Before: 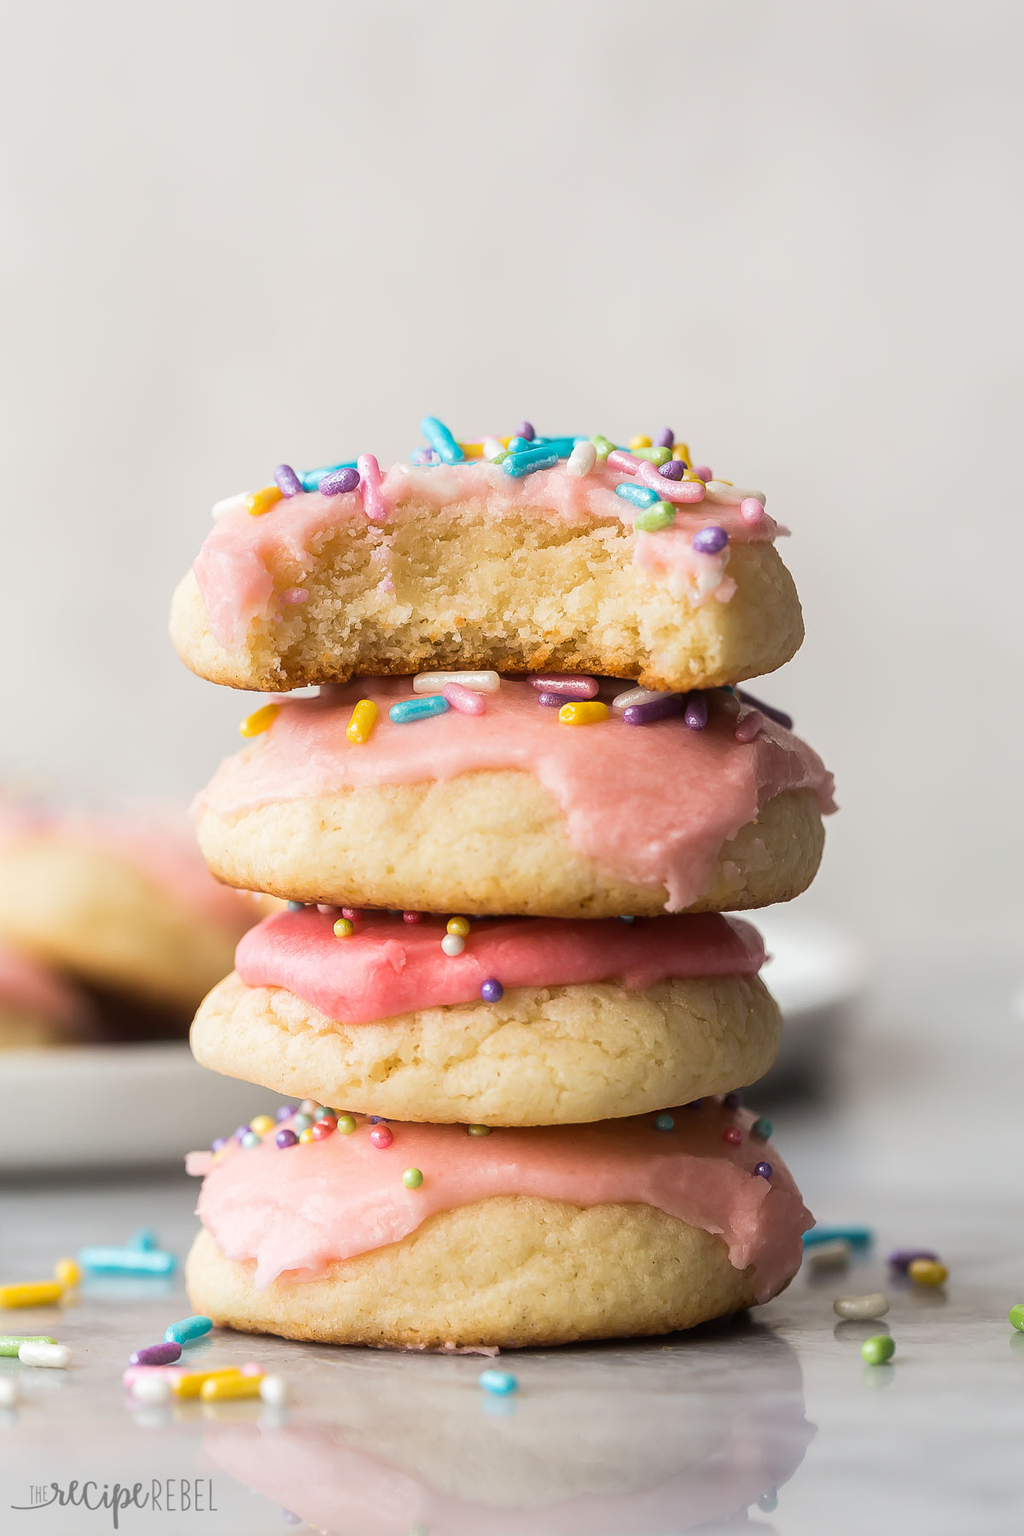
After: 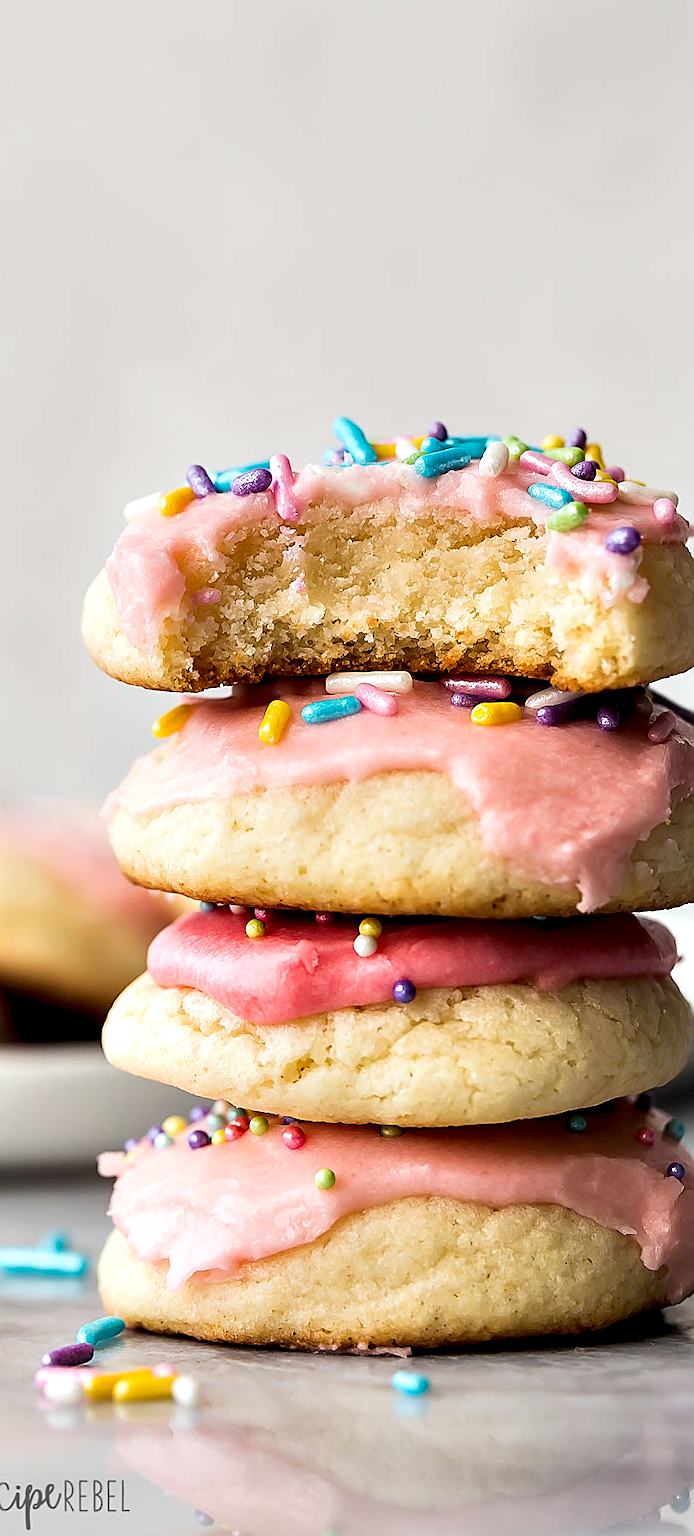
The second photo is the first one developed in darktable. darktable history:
contrast equalizer: y [[0.6 ×6], [0.55 ×6], [0 ×6], [0 ×6], [0 ×6]]
crop and rotate: left 8.594%, right 23.597%
sharpen: on, module defaults
